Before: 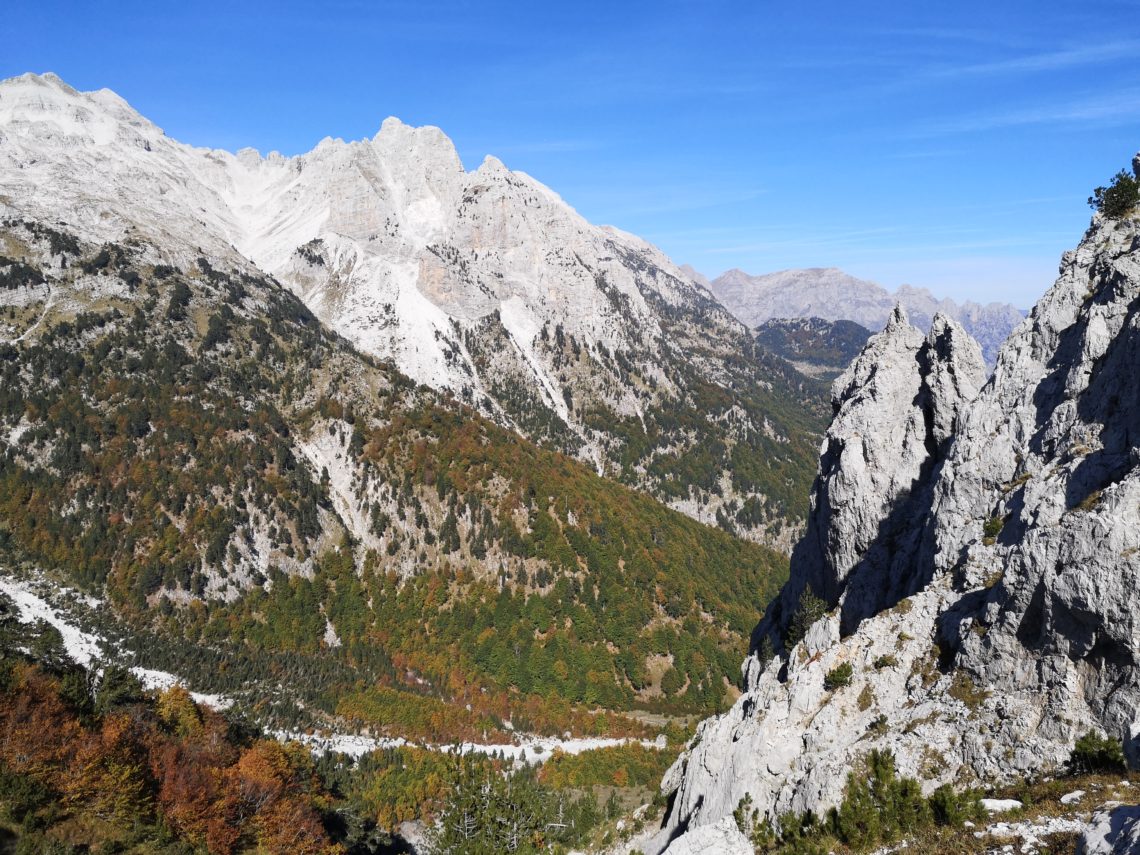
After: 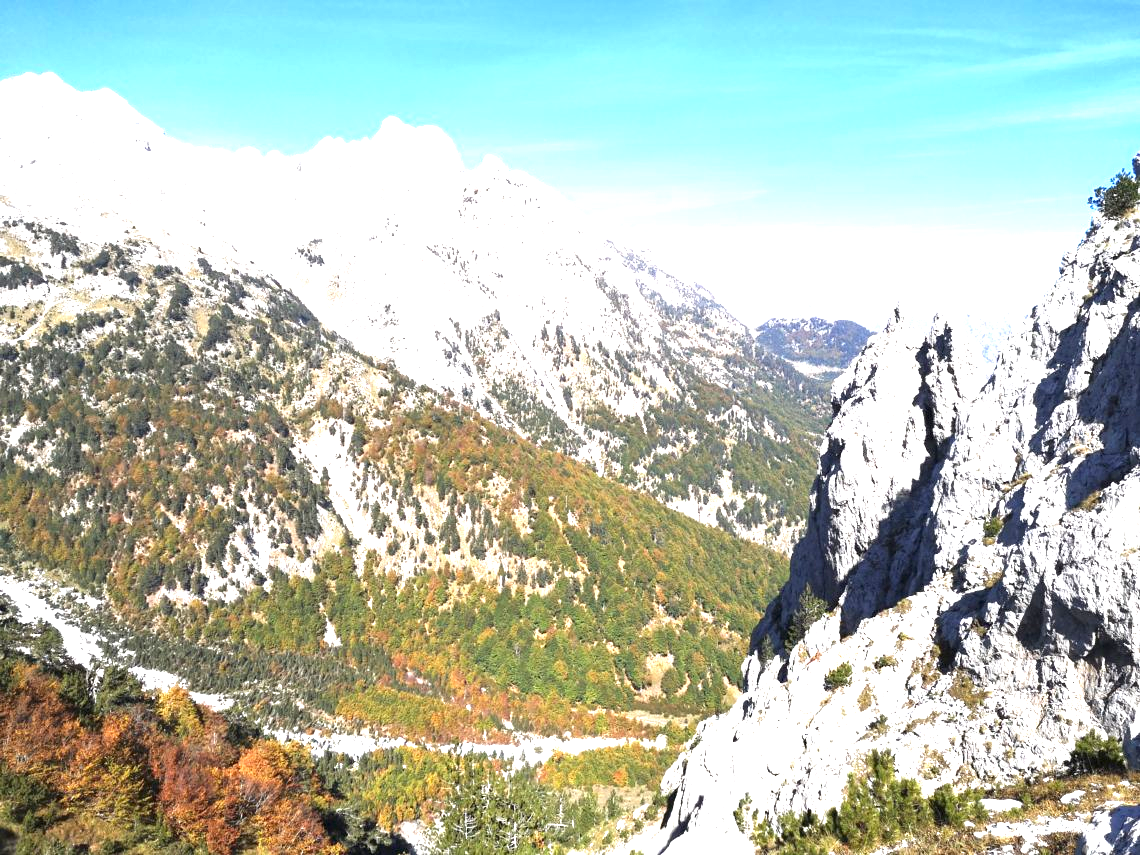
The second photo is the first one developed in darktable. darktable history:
white balance: emerald 1
exposure: black level correction 0, exposure 1.741 EV, compensate exposure bias true, compensate highlight preservation false
